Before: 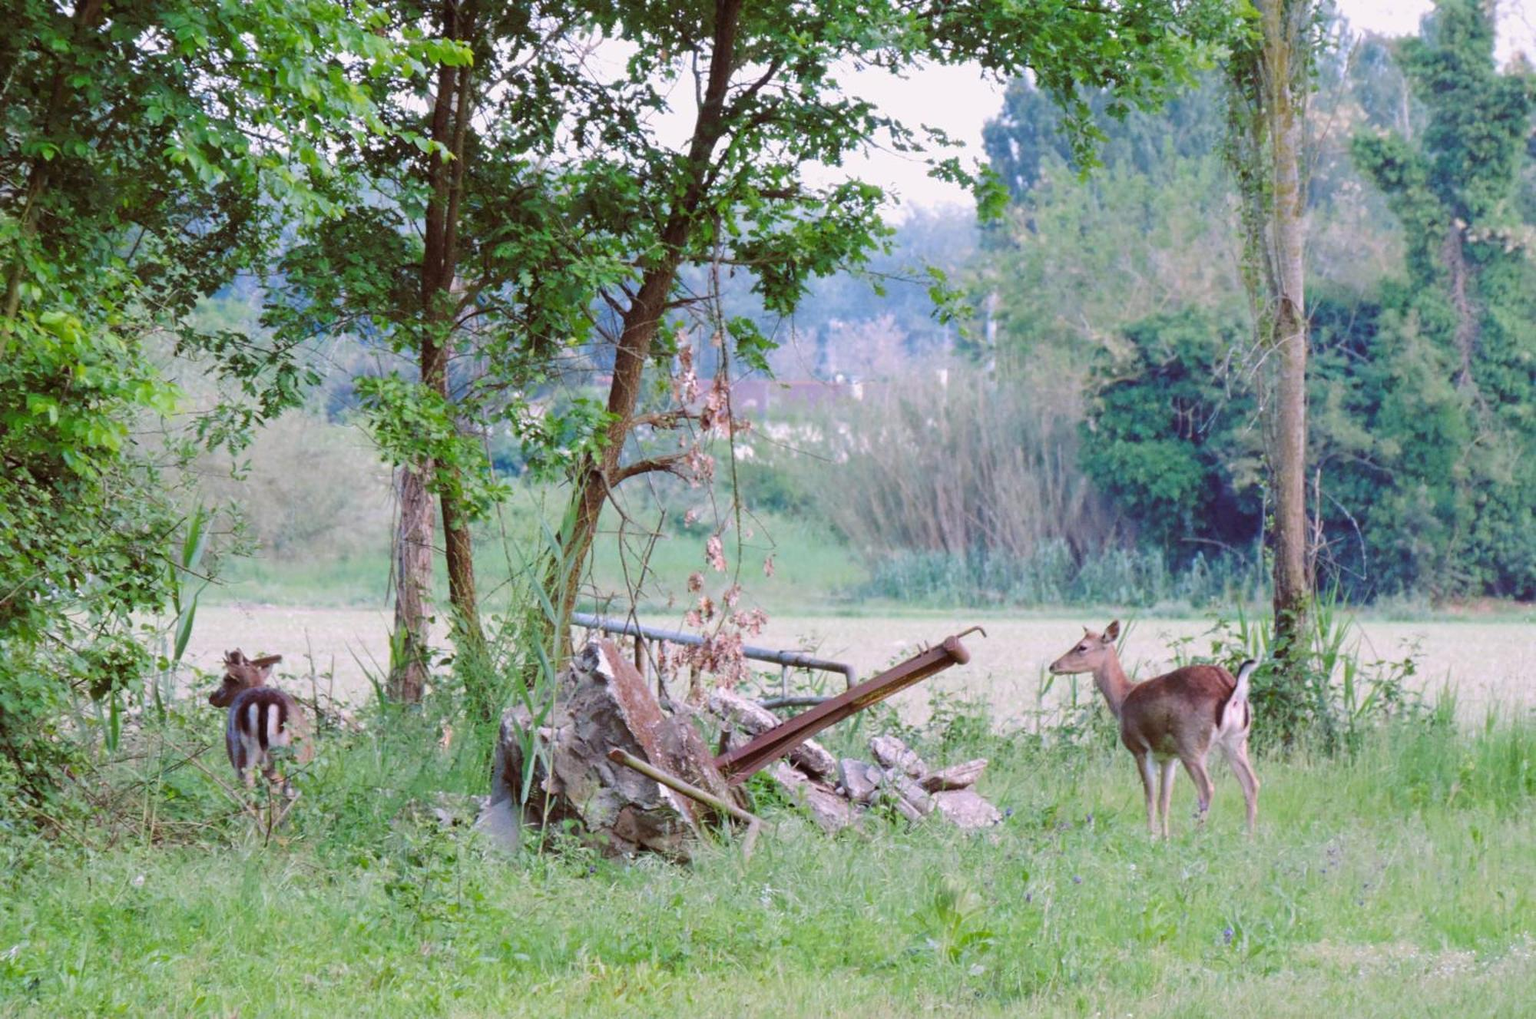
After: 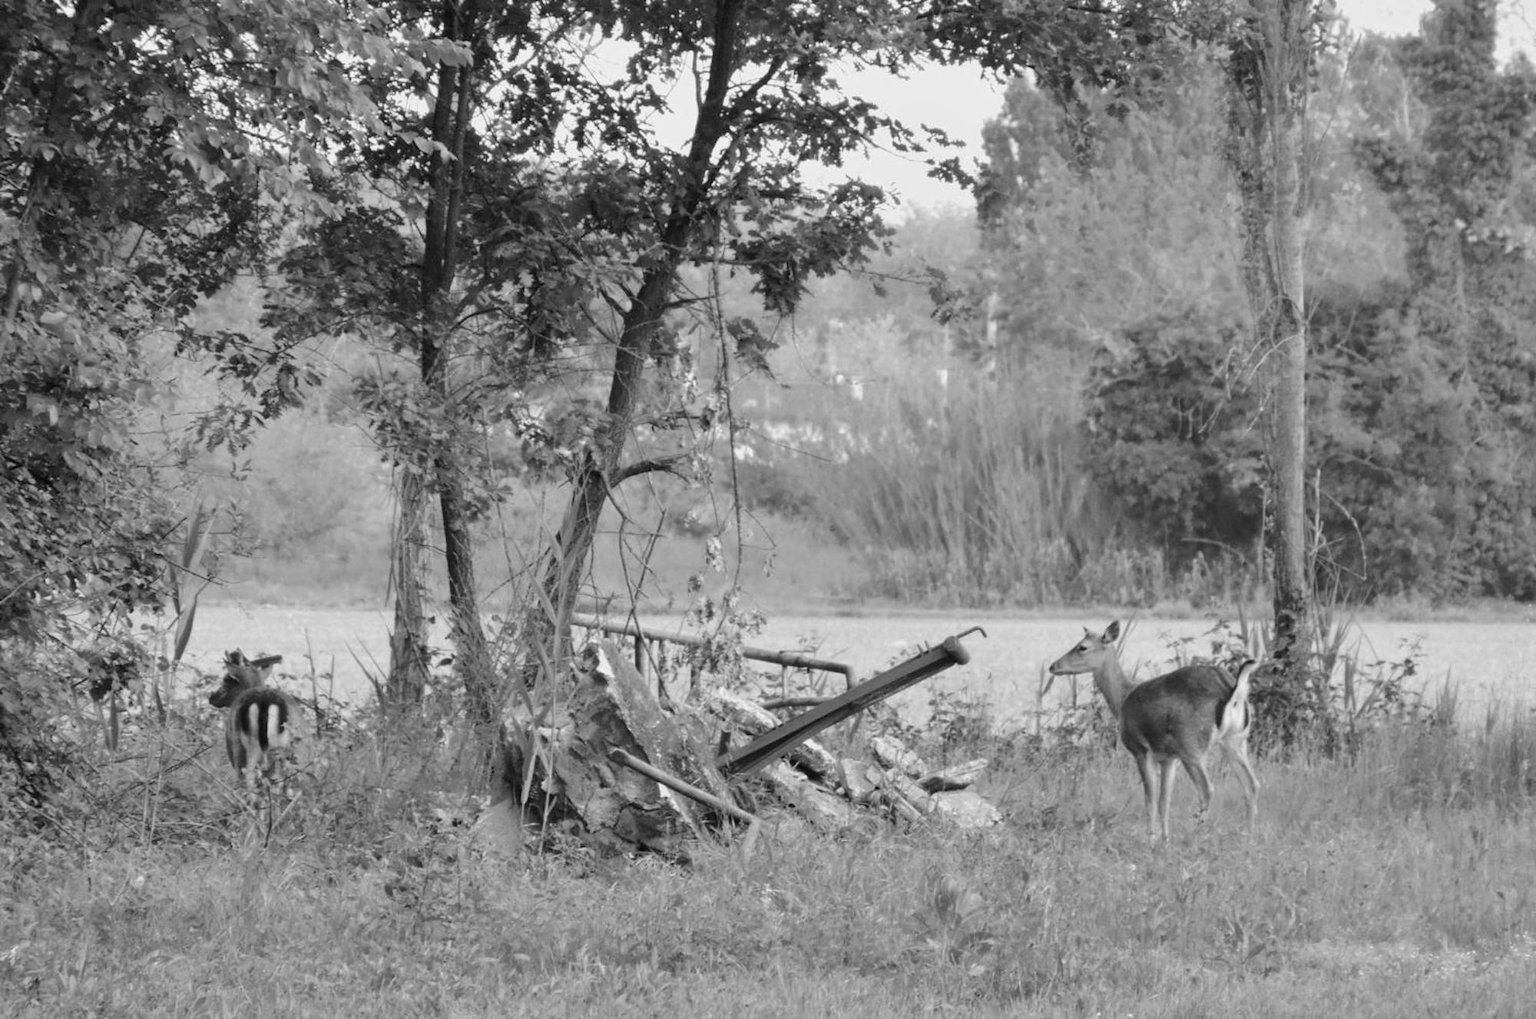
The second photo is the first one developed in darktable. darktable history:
shadows and highlights: low approximation 0.01, soften with gaussian
color calibration: output gray [0.31, 0.36, 0.33, 0], gray › normalize channels true, illuminant same as pipeline (D50), adaptation XYZ, x 0.346, y 0.359, gamut compression 0
